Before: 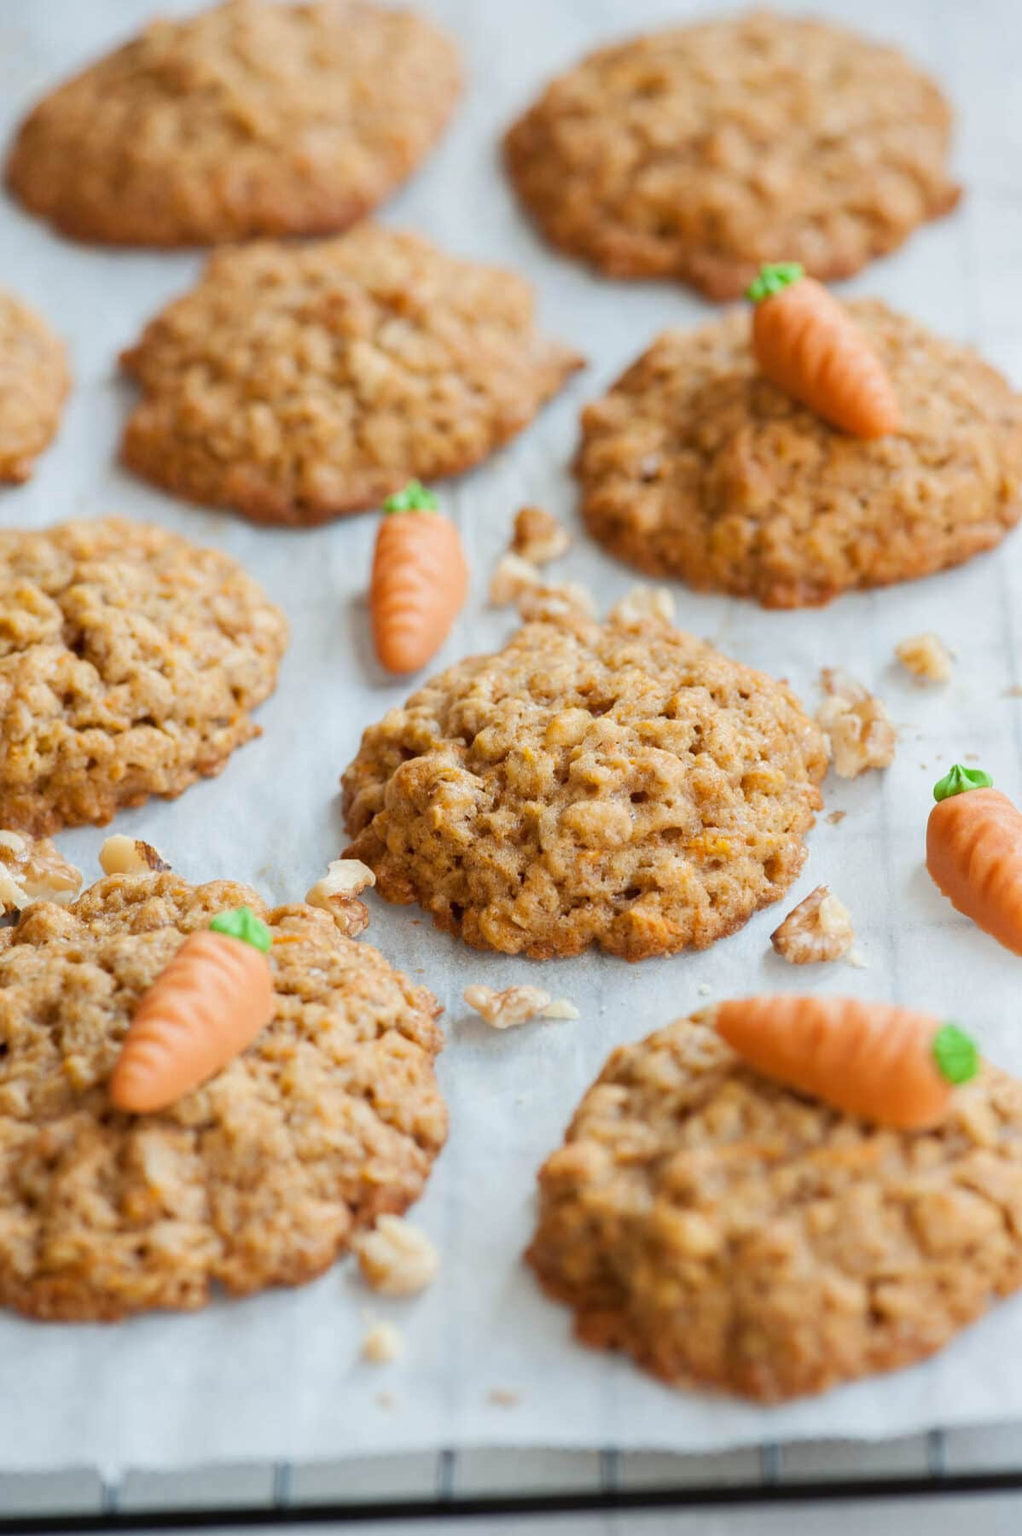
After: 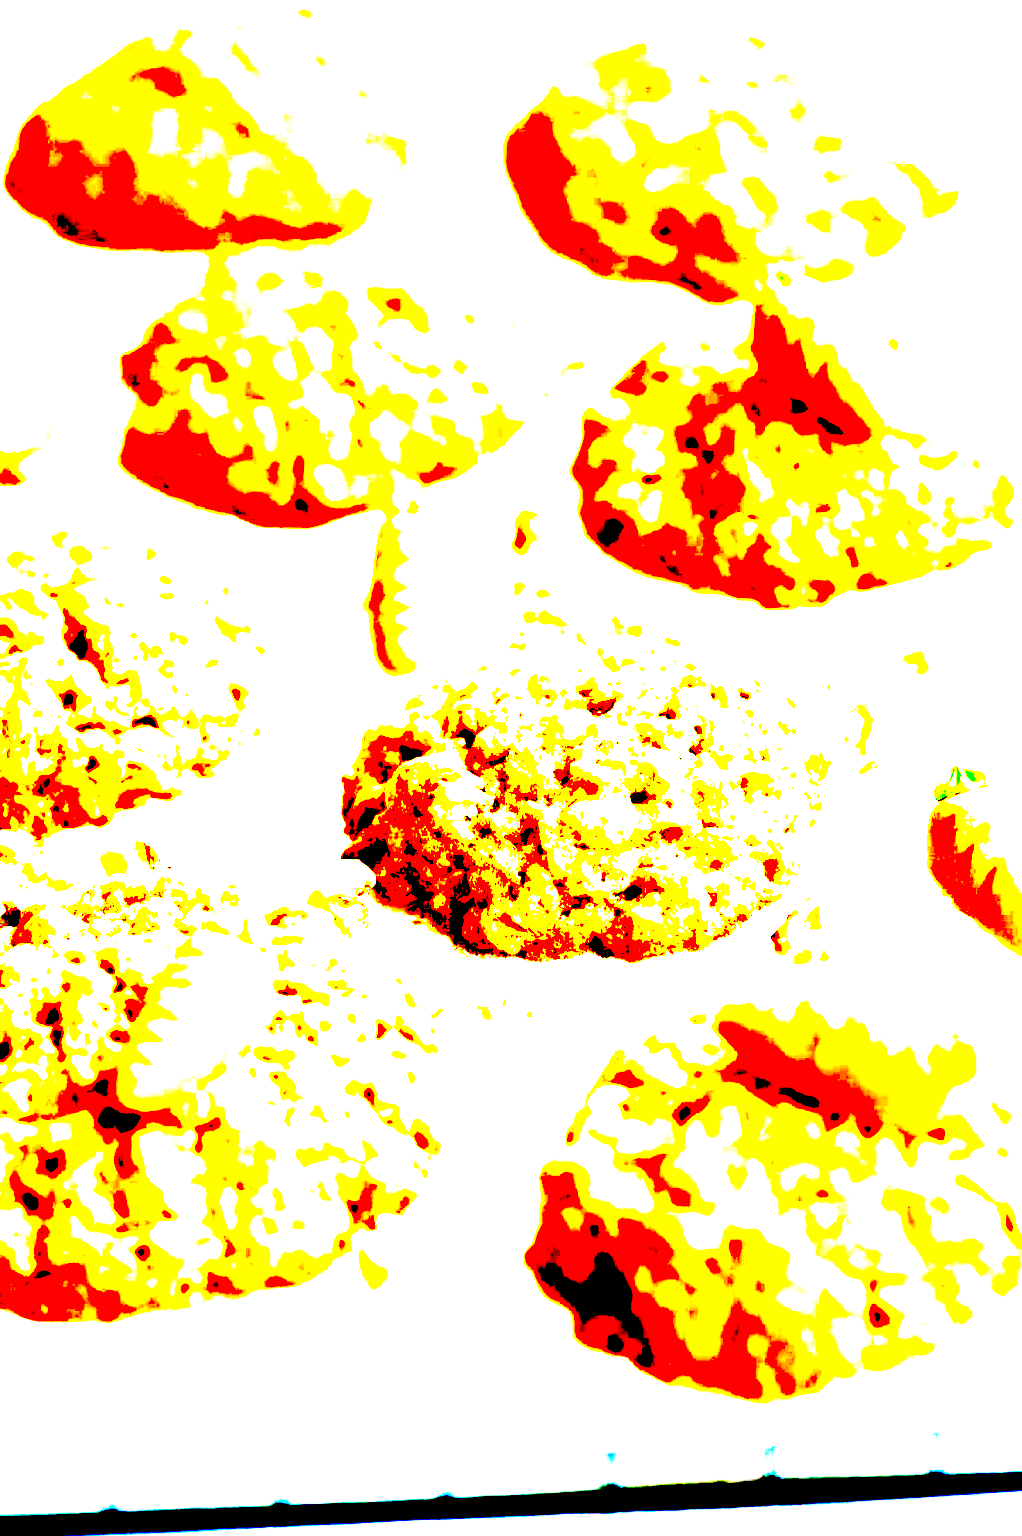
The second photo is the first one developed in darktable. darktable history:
exposure: black level correction 0.099, exposure 3.072 EV, compensate highlight preservation false
